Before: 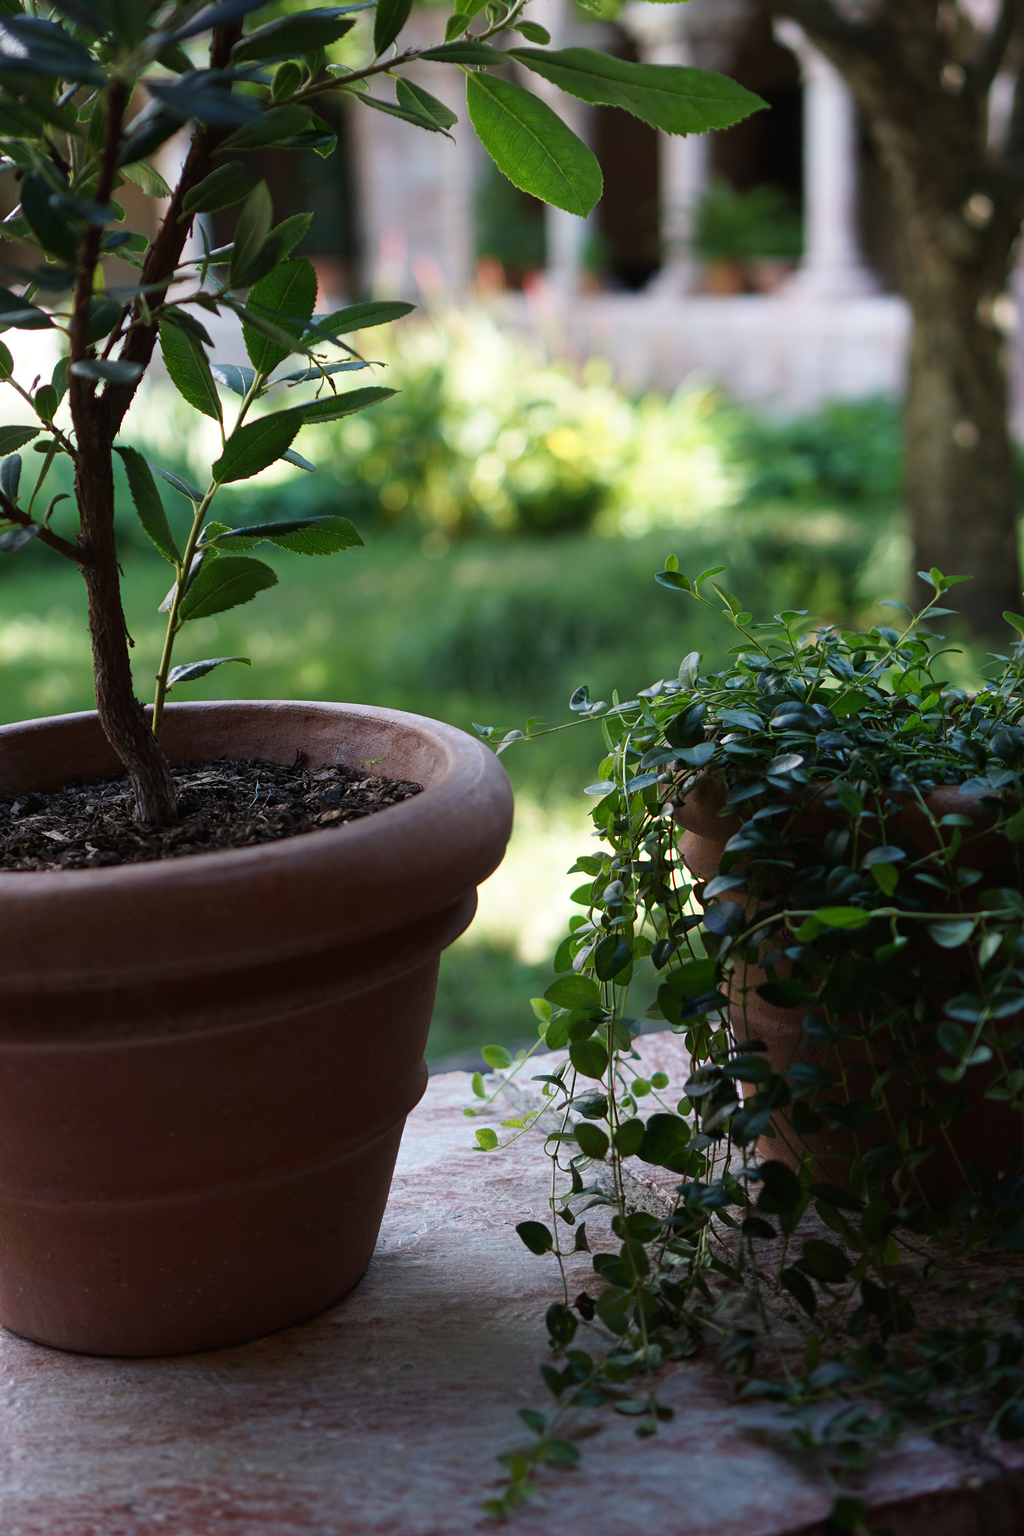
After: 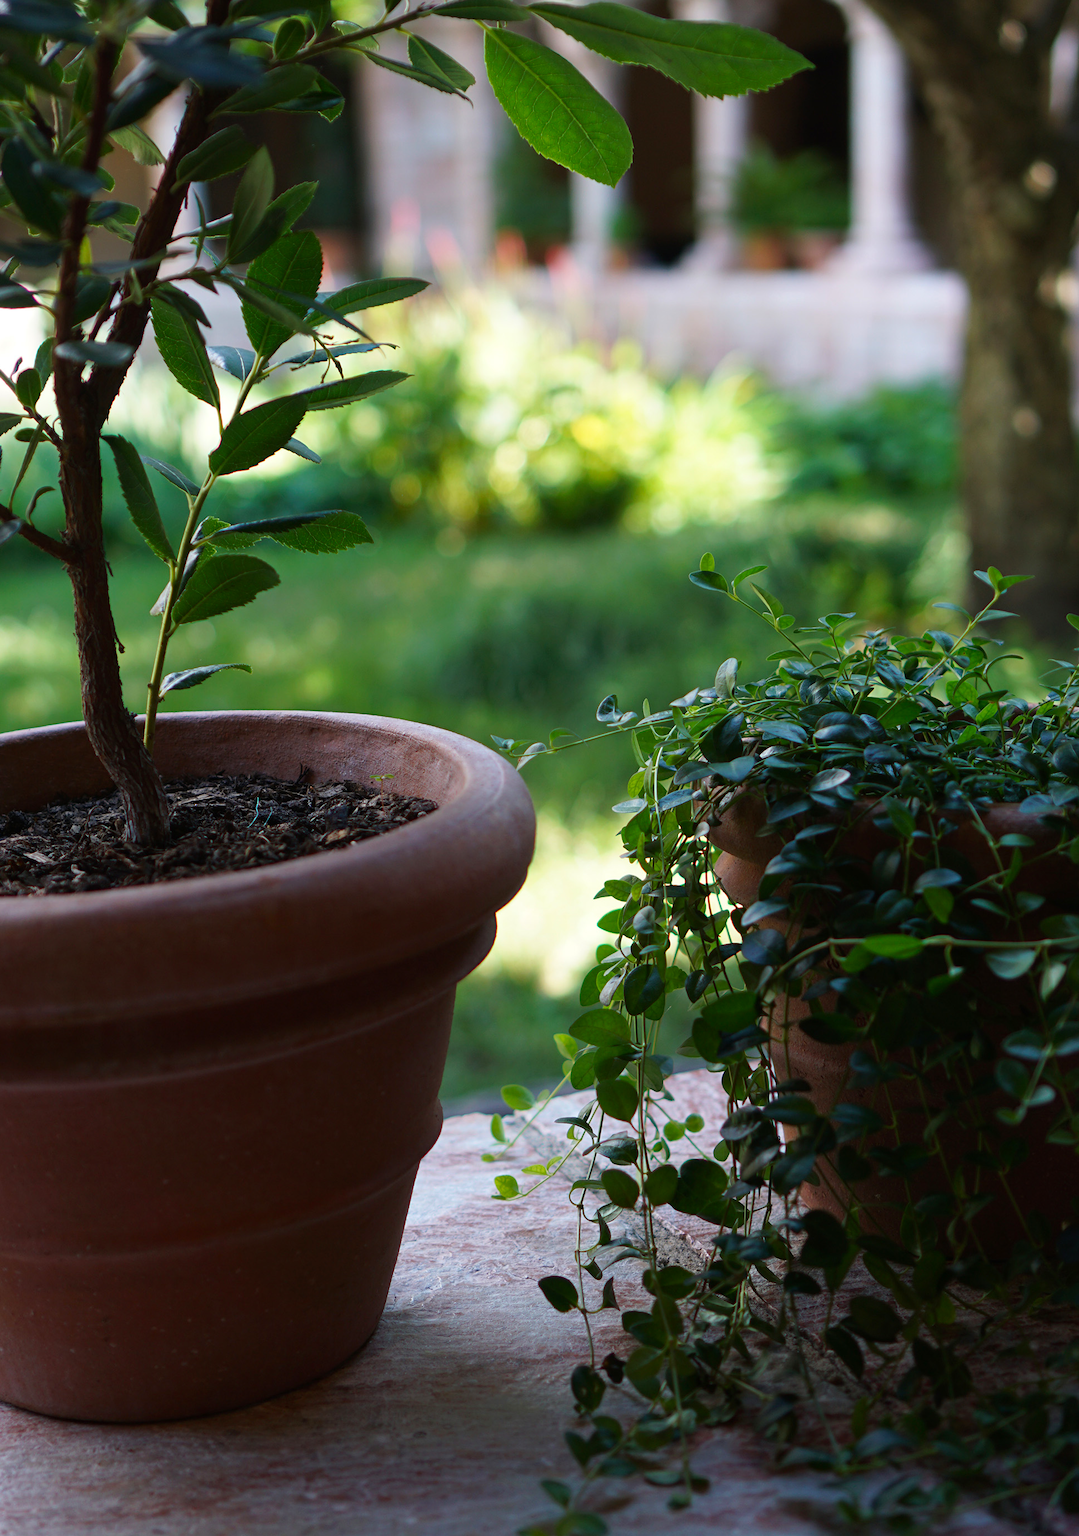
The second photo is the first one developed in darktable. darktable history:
crop: left 1.951%, top 2.982%, right 0.808%, bottom 4.842%
contrast brightness saturation: saturation 0.181
